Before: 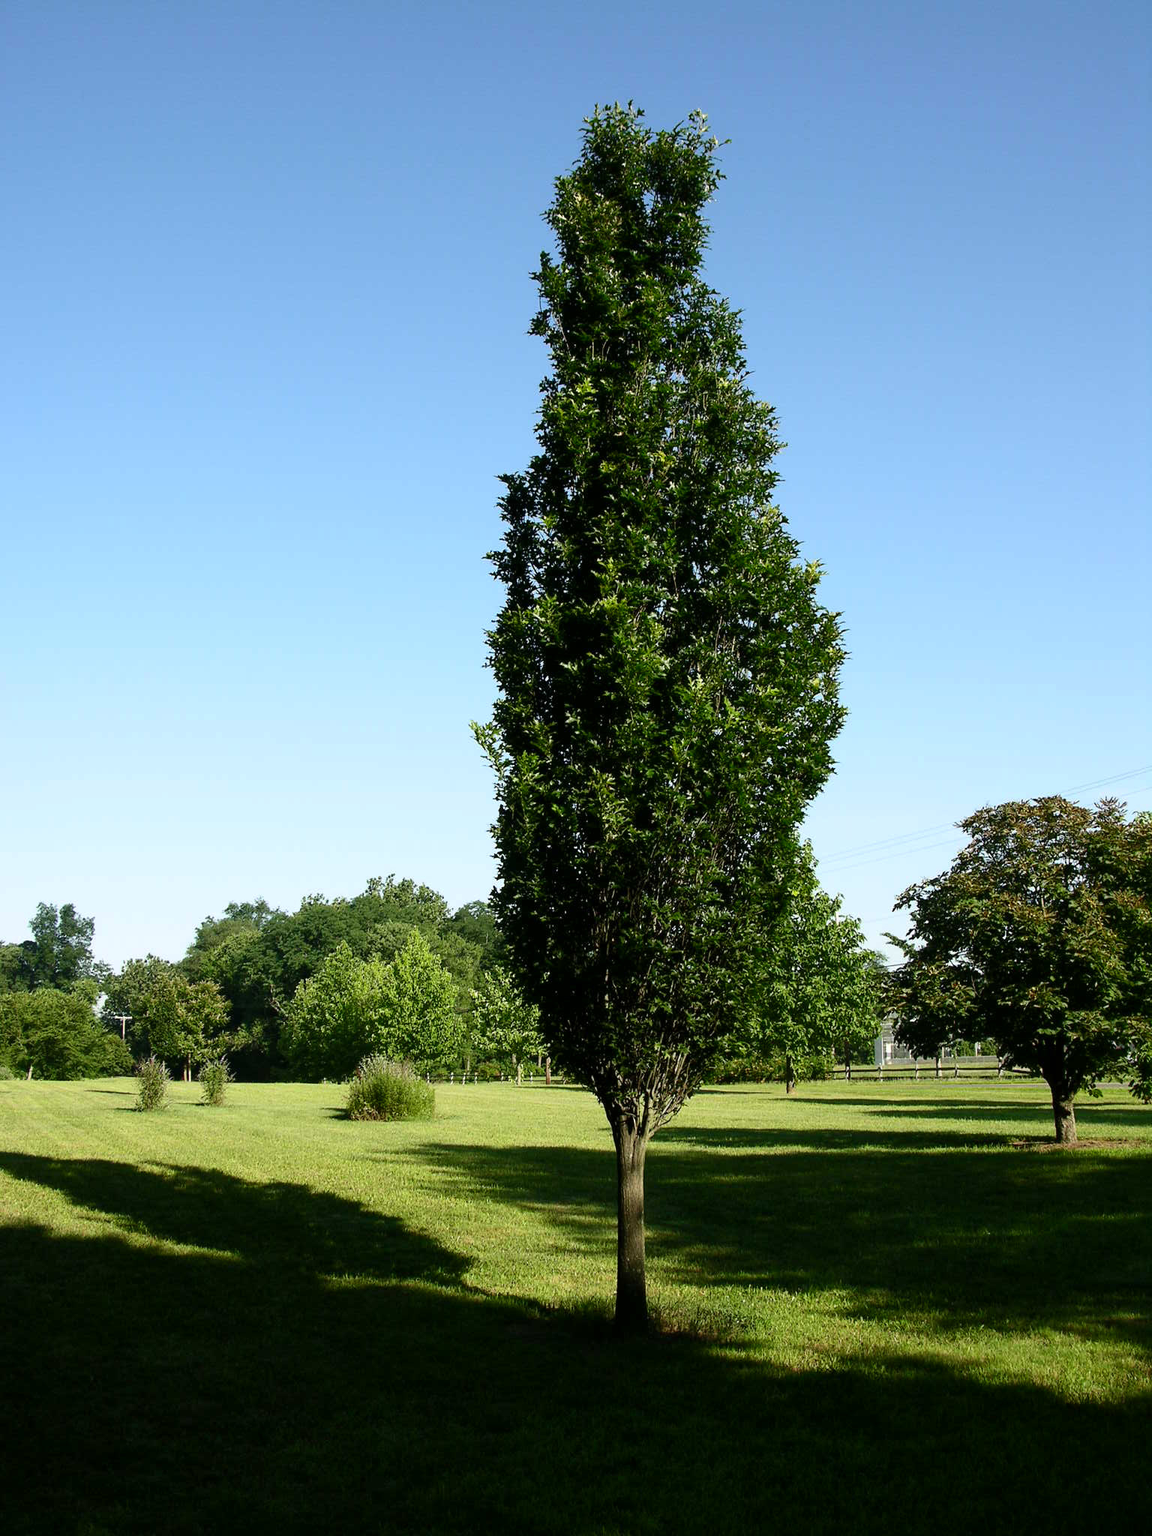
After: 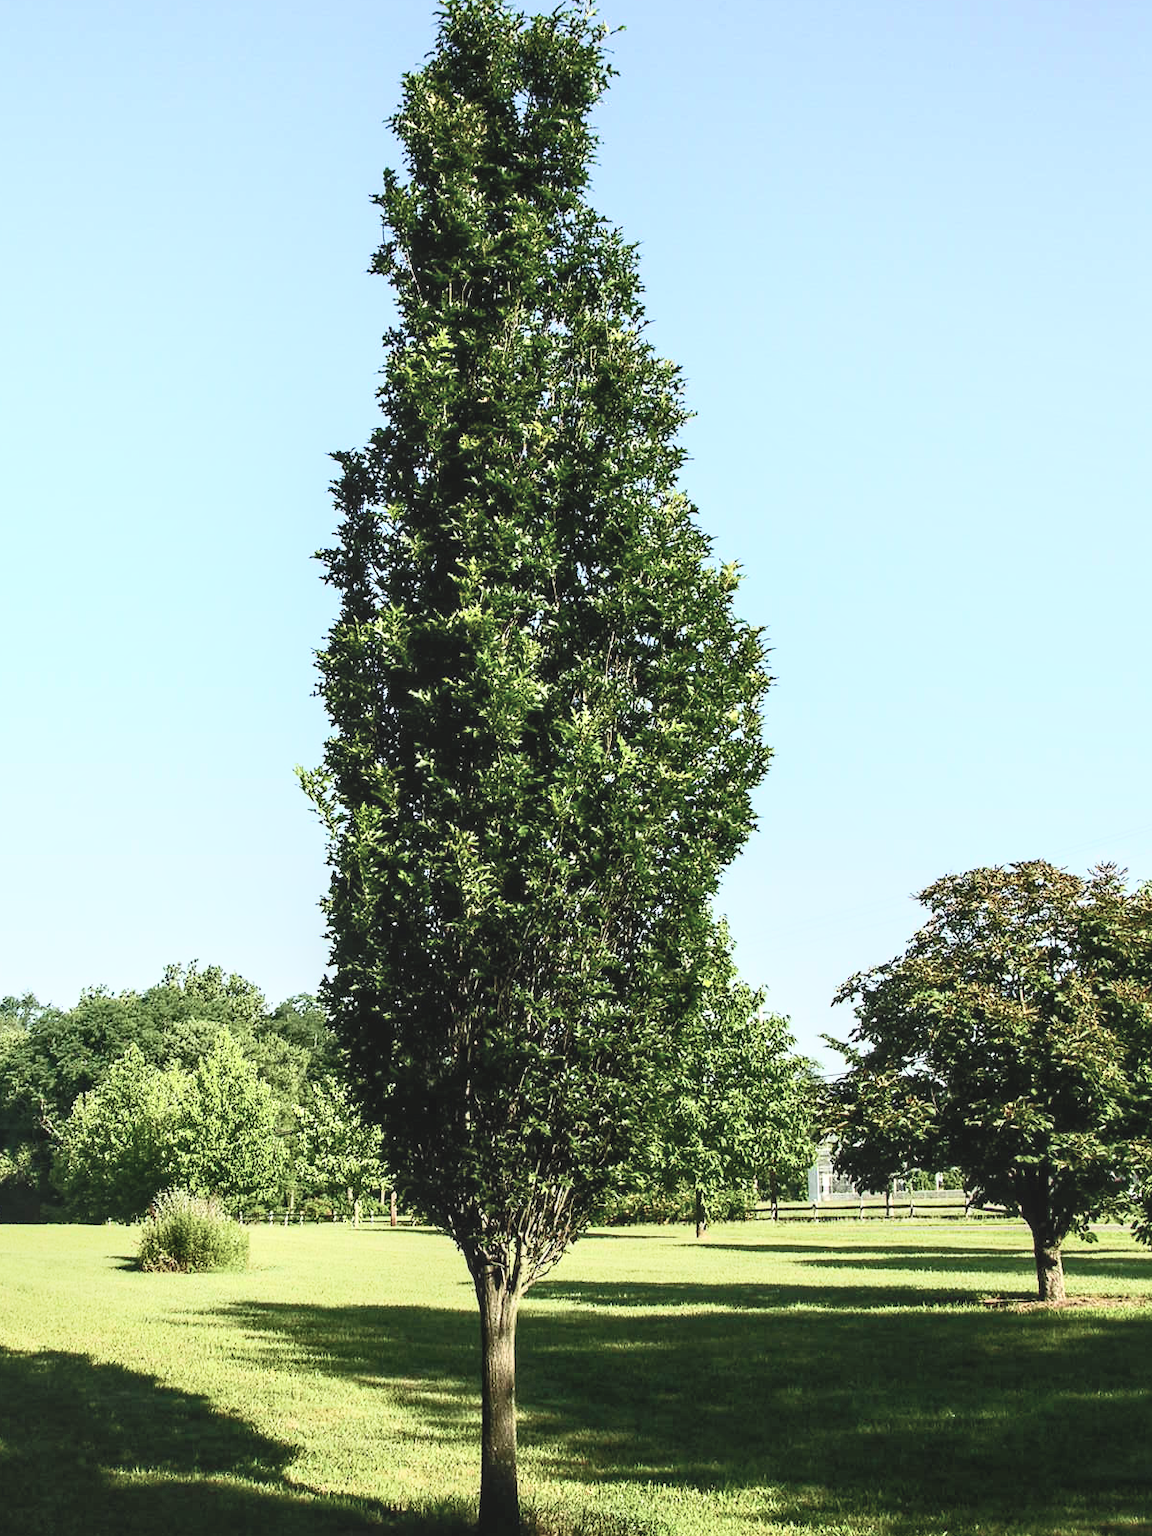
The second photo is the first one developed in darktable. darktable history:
crop and rotate: left 20.742%, top 7.795%, right 0.459%, bottom 13.466%
velvia: on, module defaults
contrast brightness saturation: contrast 0.421, brightness 0.558, saturation -0.2
exposure: black level correction -0.001, exposure 0.079 EV, compensate exposure bias true, compensate highlight preservation false
local contrast: on, module defaults
